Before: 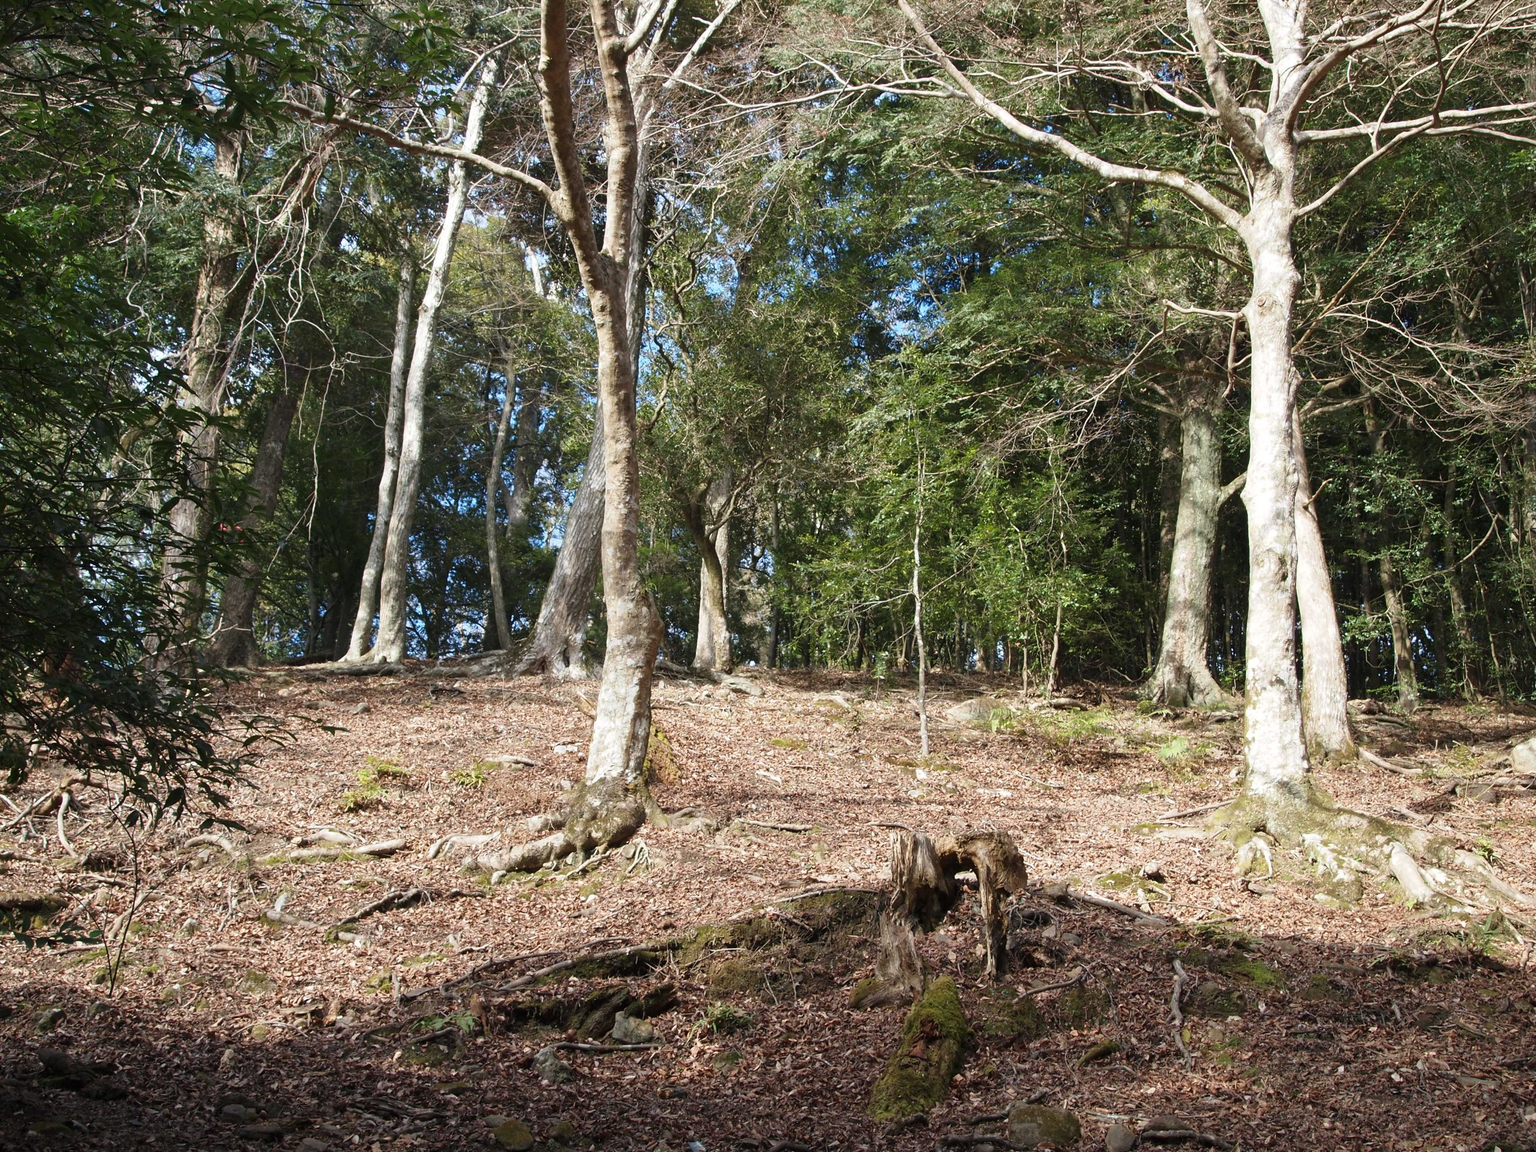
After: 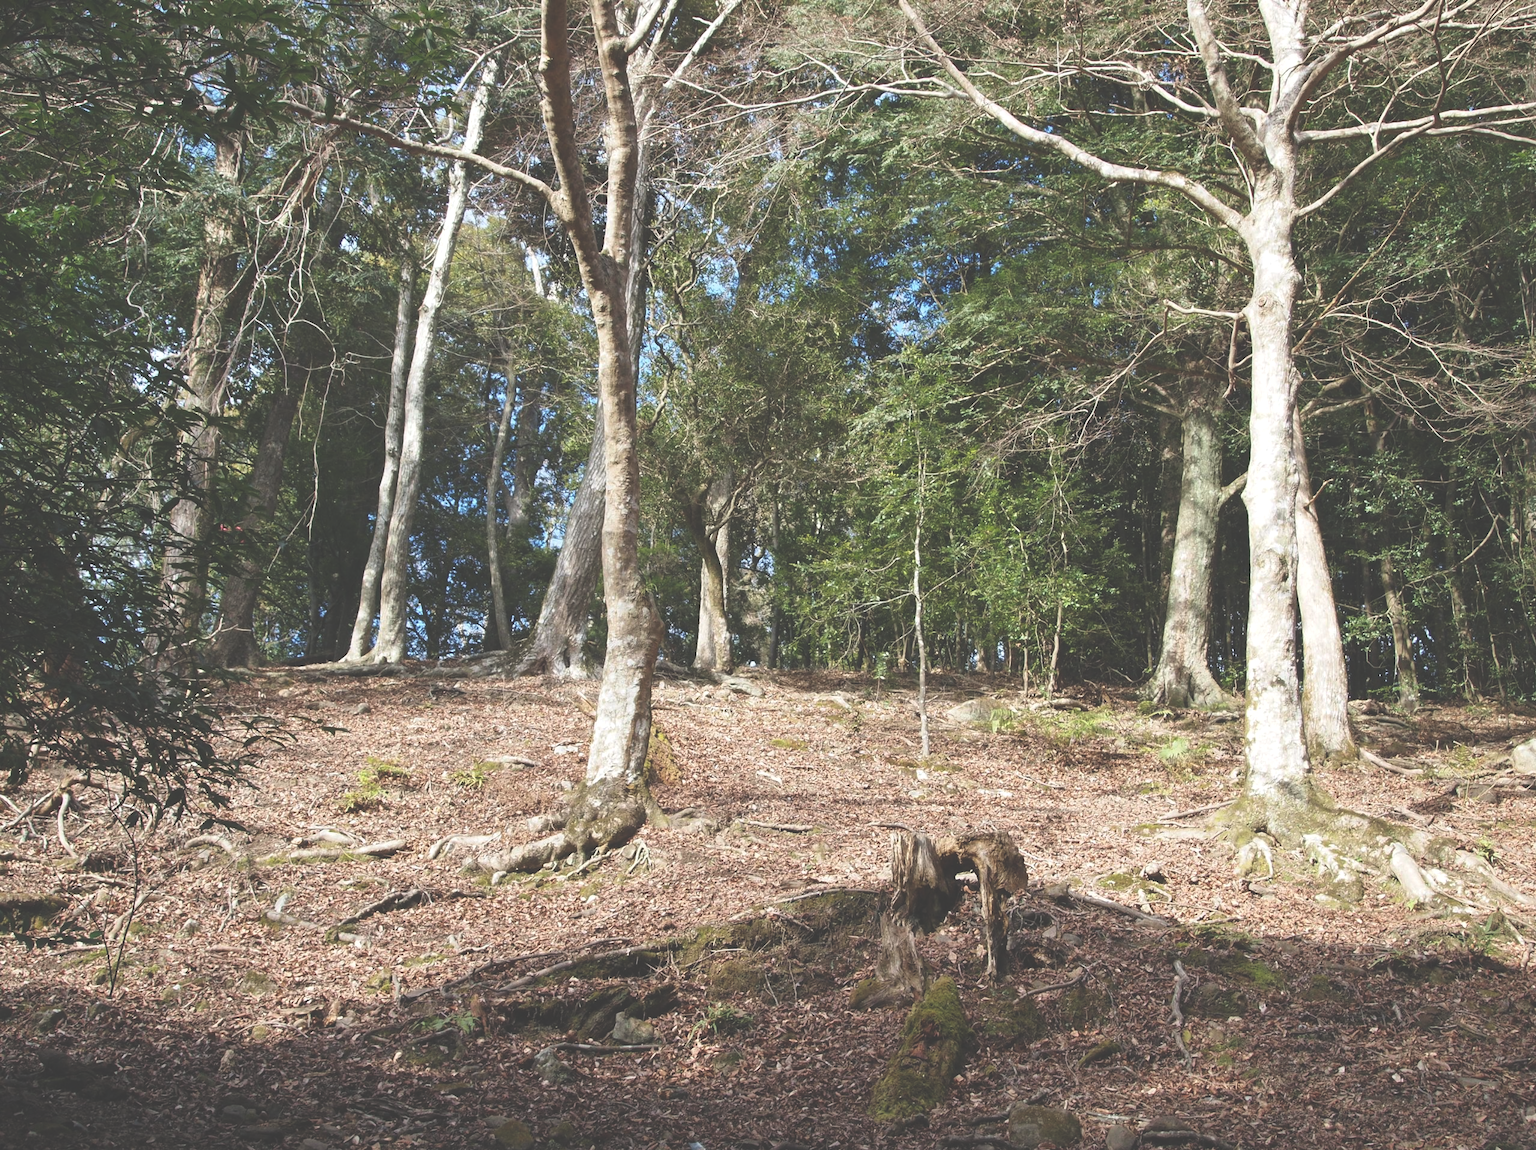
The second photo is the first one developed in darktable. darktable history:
crop: top 0.05%, bottom 0.098%
exposure: black level correction -0.041, exposure 0.064 EV, compensate highlight preservation false
